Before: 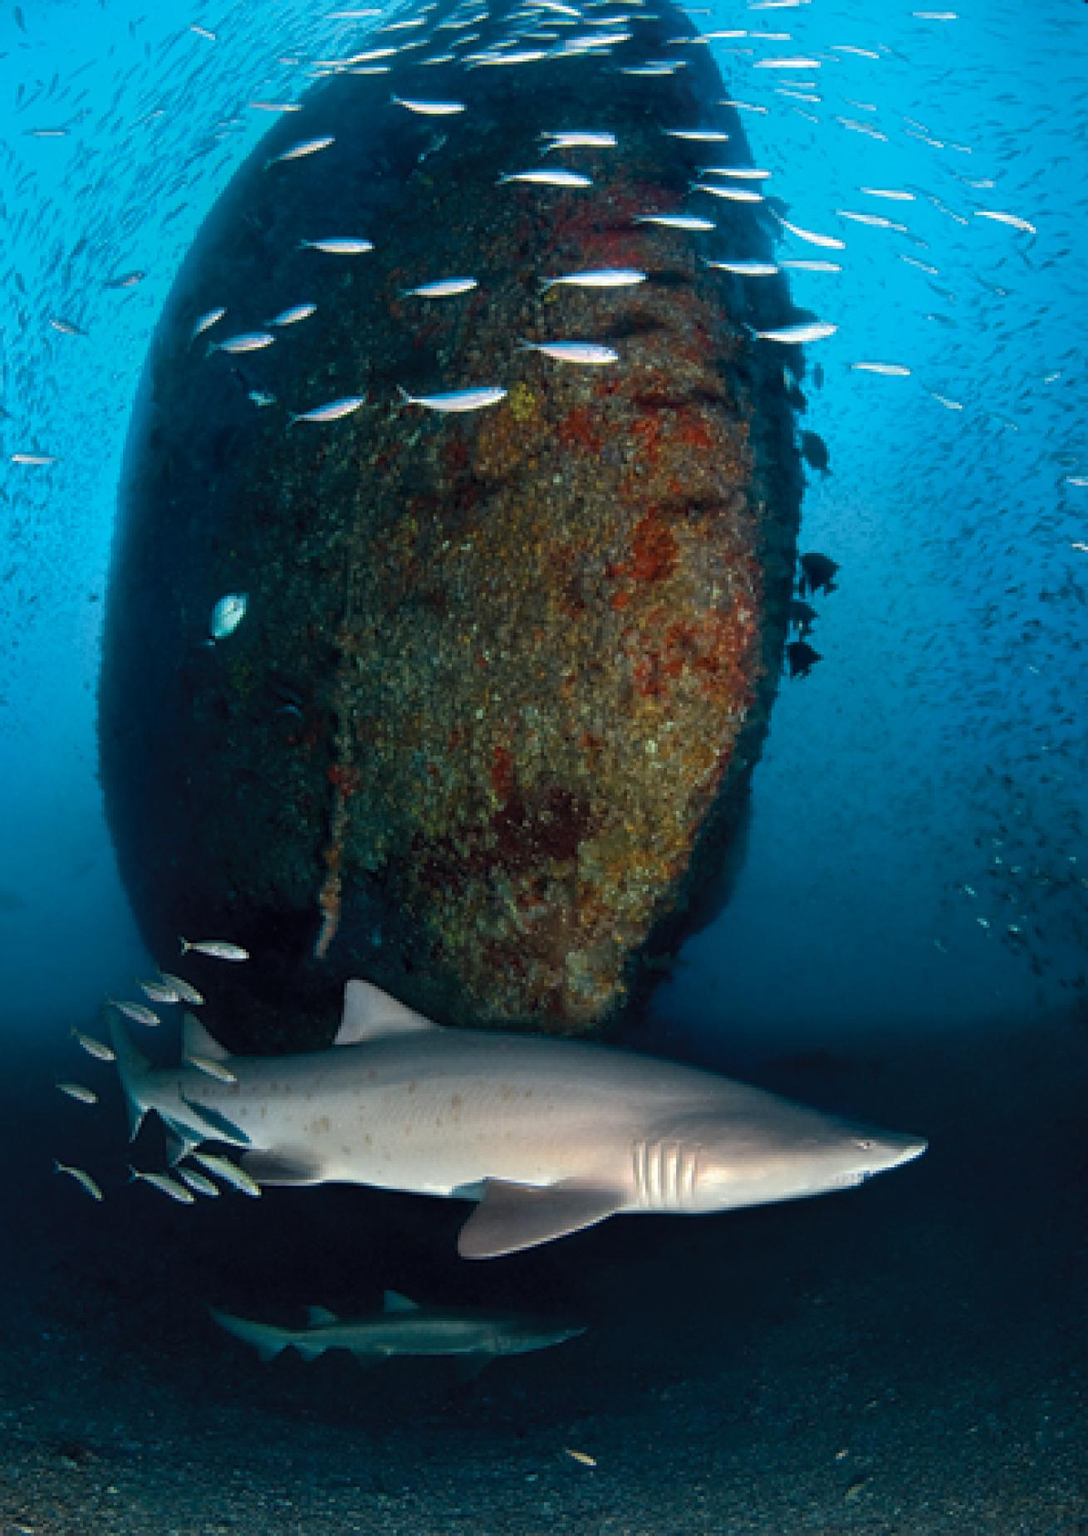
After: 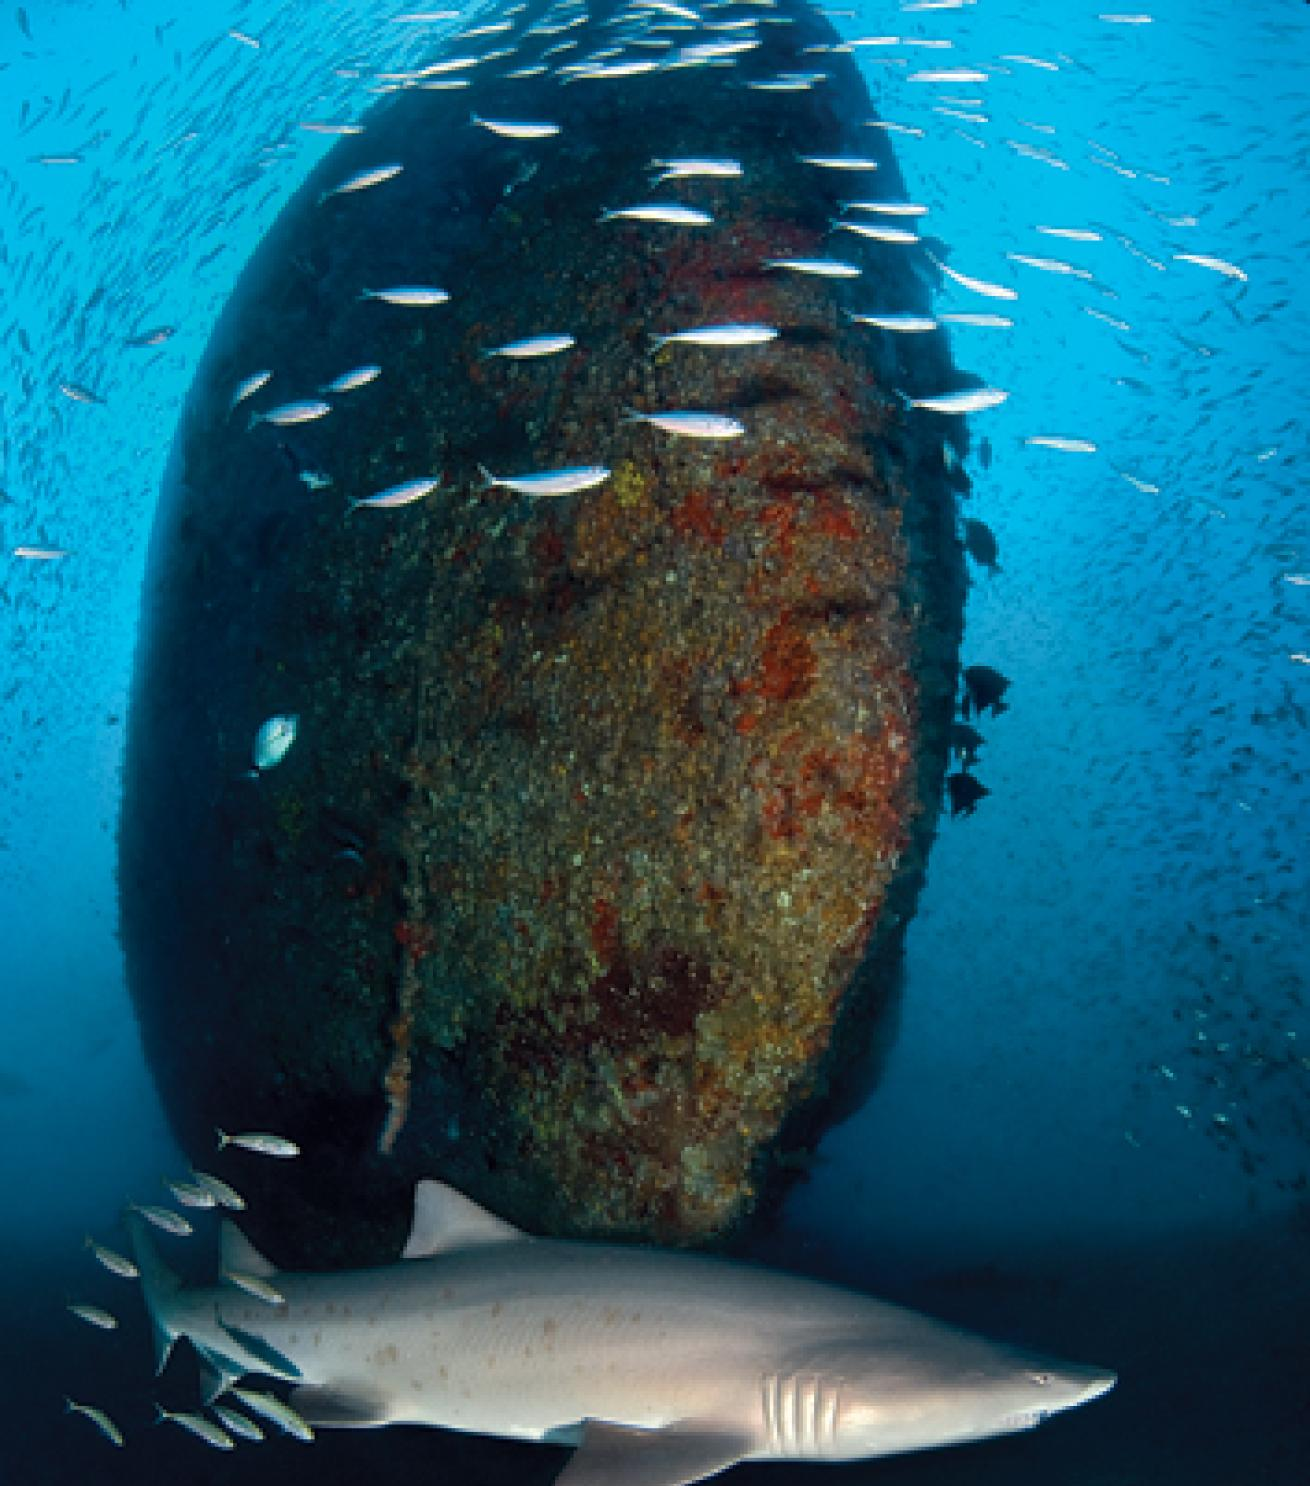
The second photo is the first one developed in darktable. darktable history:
crop: bottom 19.672%
